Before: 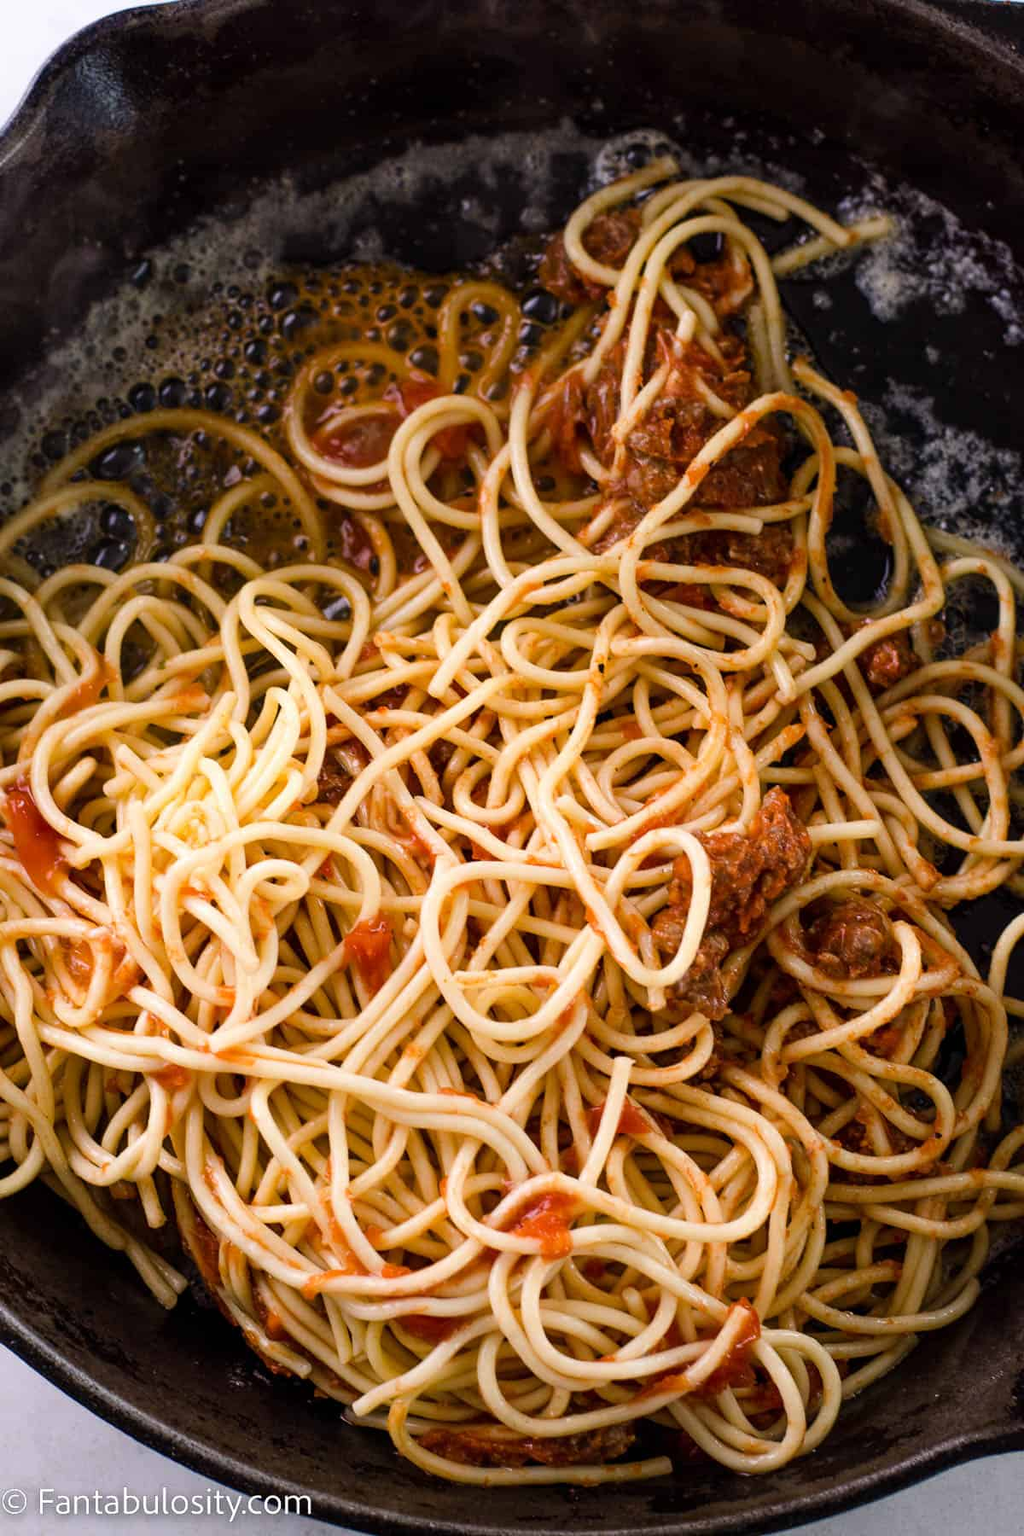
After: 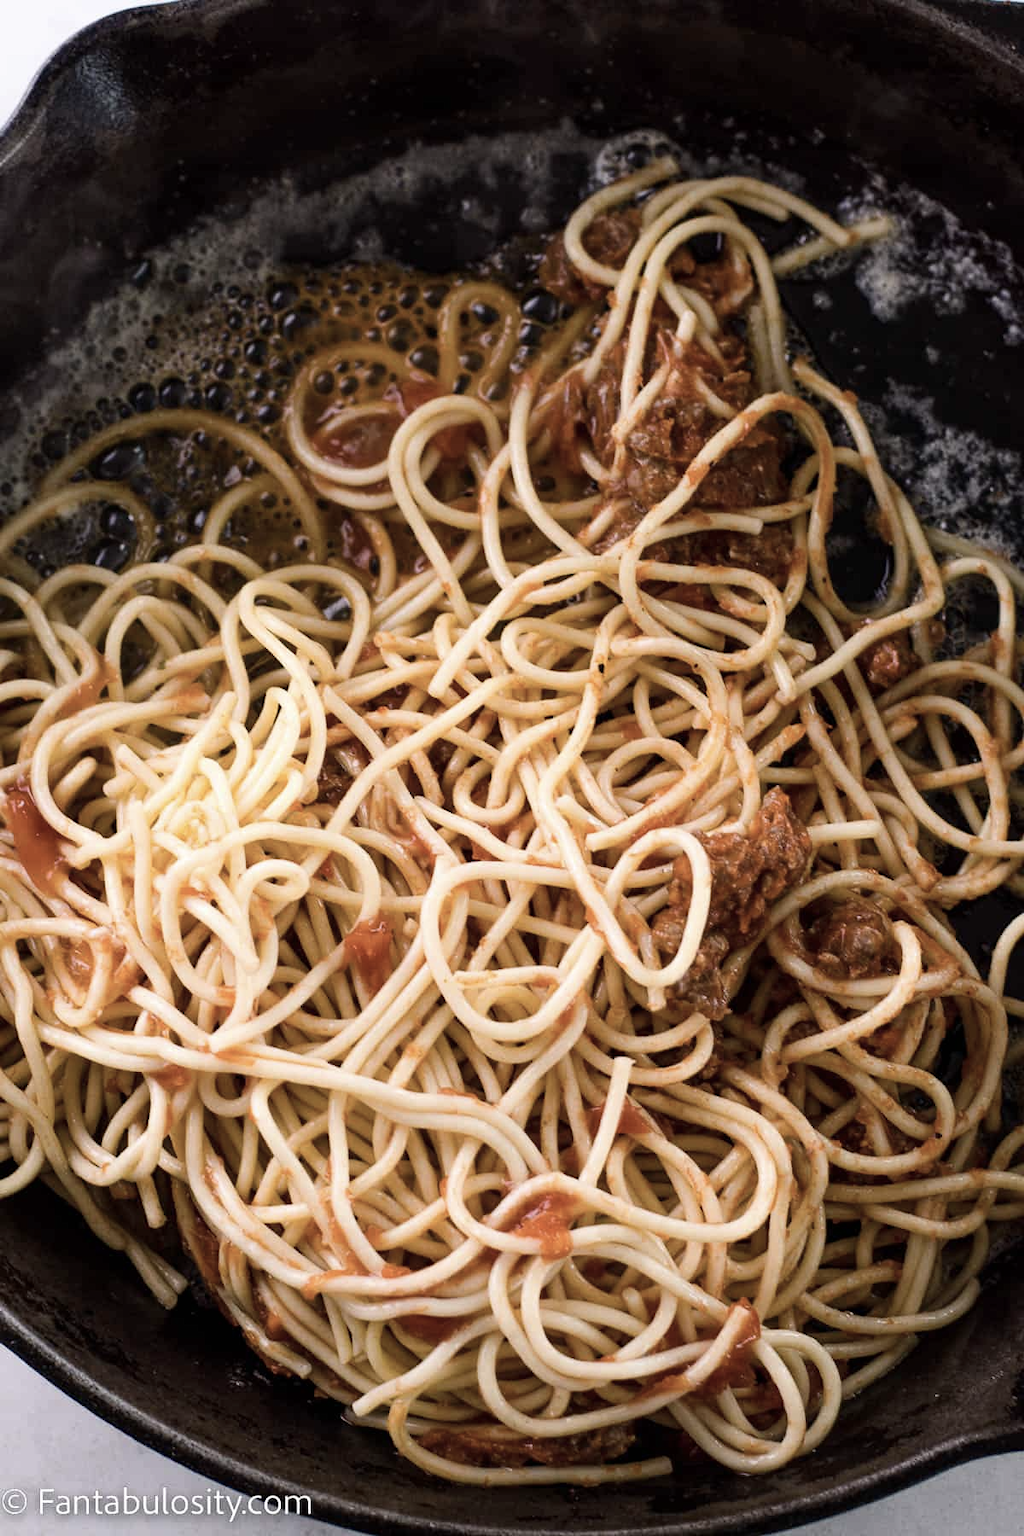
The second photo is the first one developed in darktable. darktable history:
contrast brightness saturation: contrast 0.1, saturation -0.36
